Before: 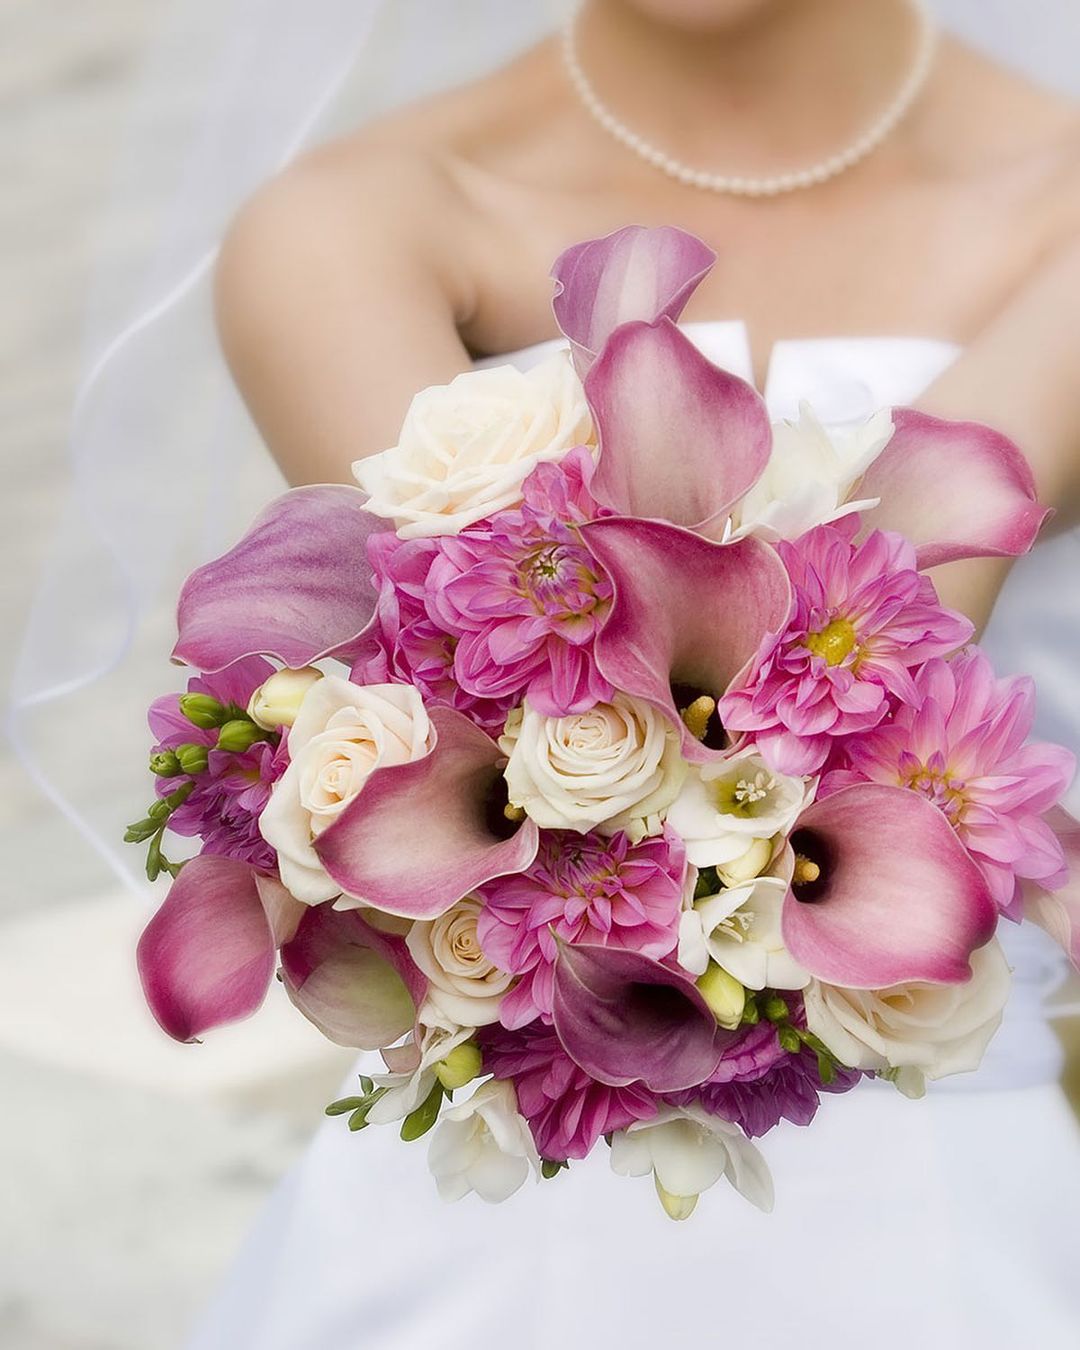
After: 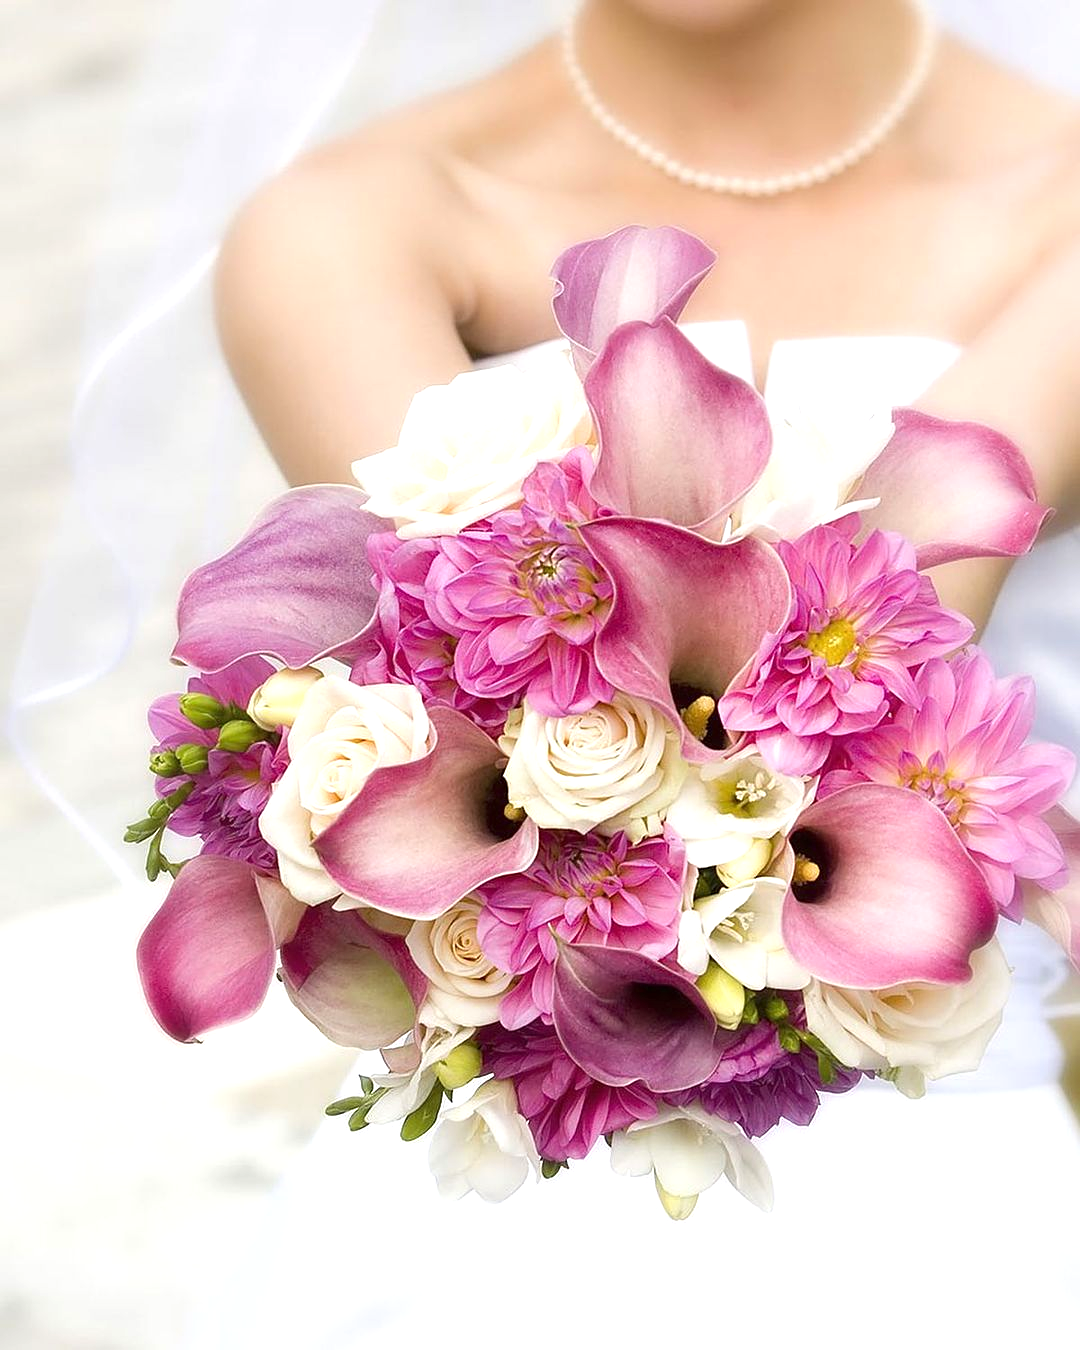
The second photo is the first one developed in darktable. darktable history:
exposure: exposure 0.564 EV, compensate highlight preservation false
sharpen: amount 0.203
